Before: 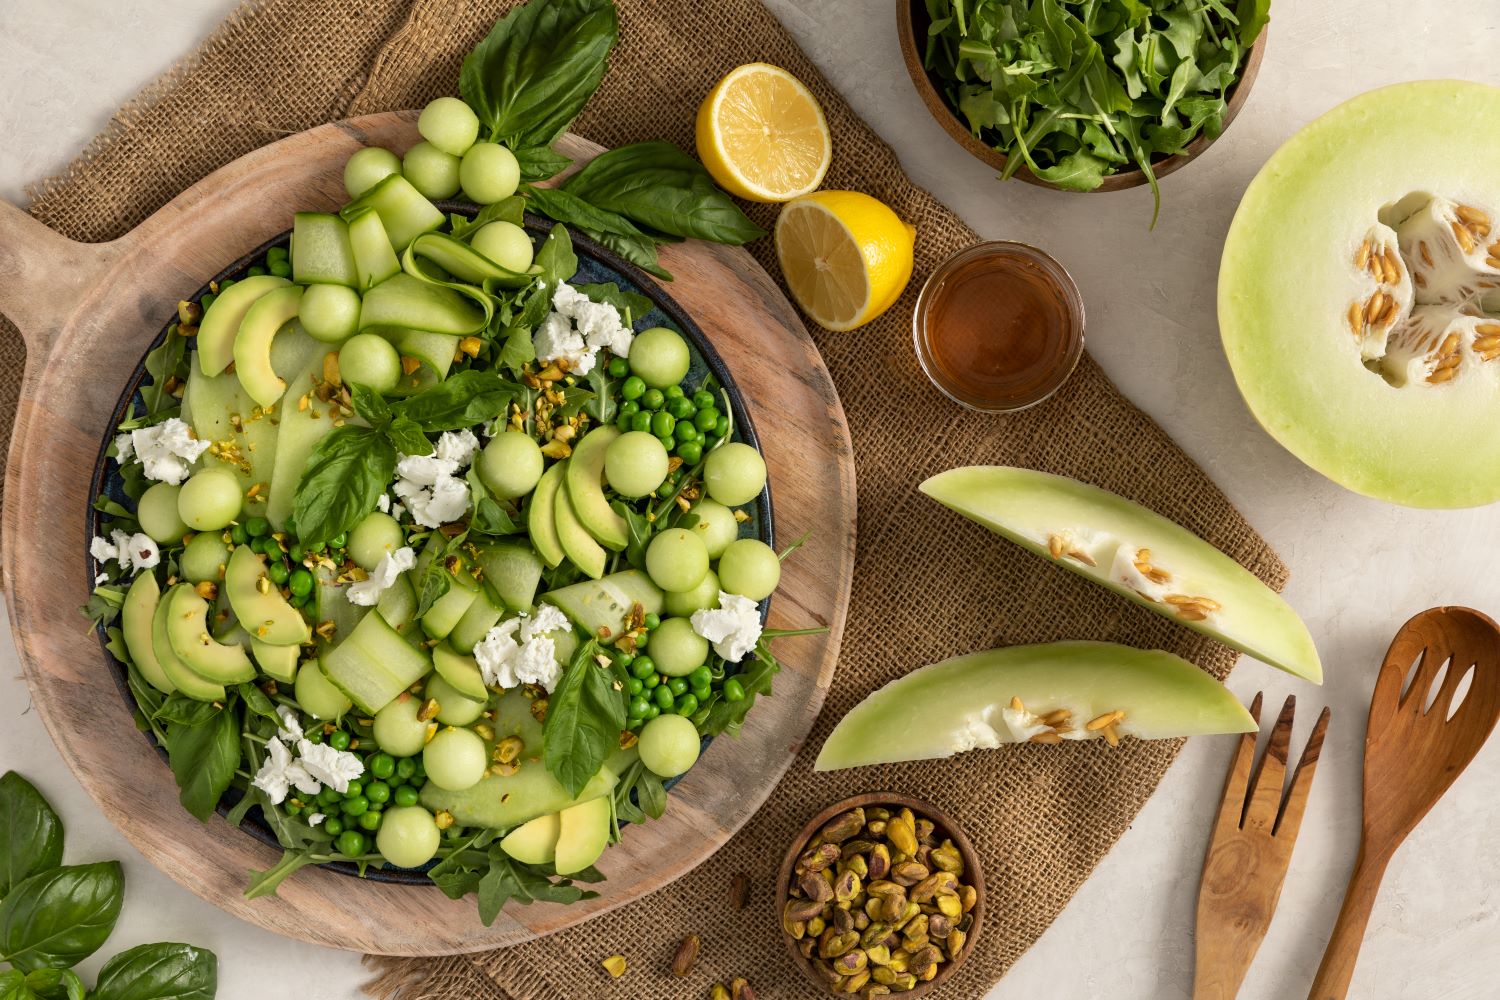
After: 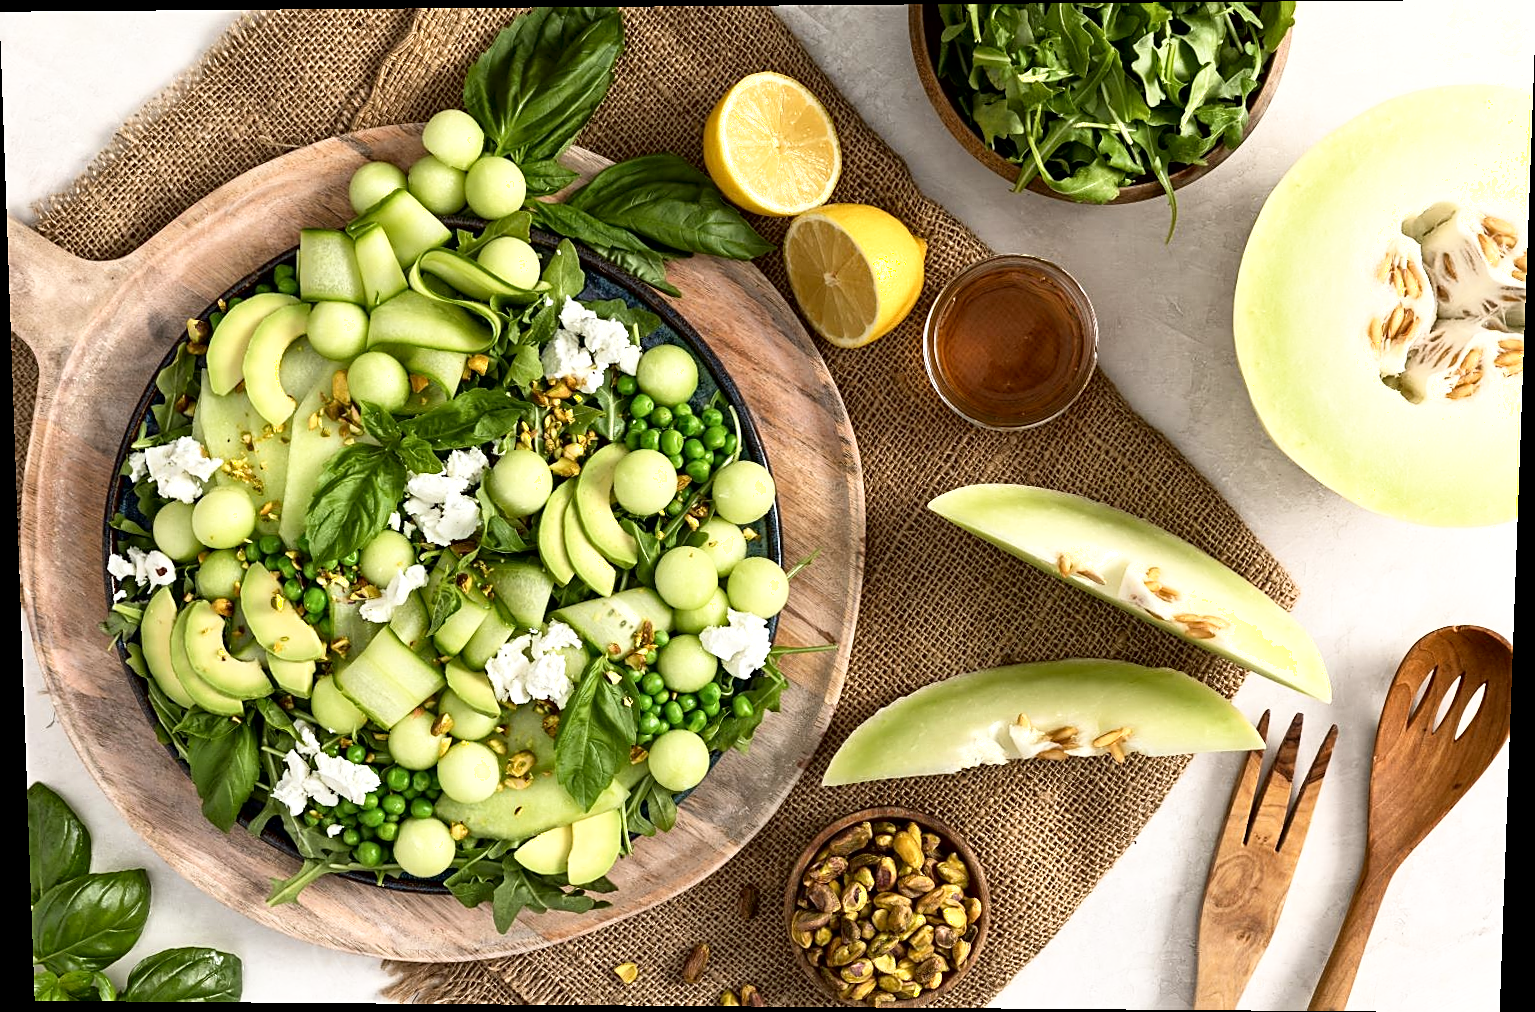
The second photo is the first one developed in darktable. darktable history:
local contrast: mode bilateral grid, contrast 28, coarseness 16, detail 115%, midtone range 0.2
white balance: red 0.98, blue 1.034
sharpen: on, module defaults
rotate and perspective: lens shift (vertical) 0.048, lens shift (horizontal) -0.024, automatic cropping off
shadows and highlights: shadows -62.32, white point adjustment -5.22, highlights 61.59
exposure: black level correction 0, exposure 0.5 EV, compensate highlight preservation false
